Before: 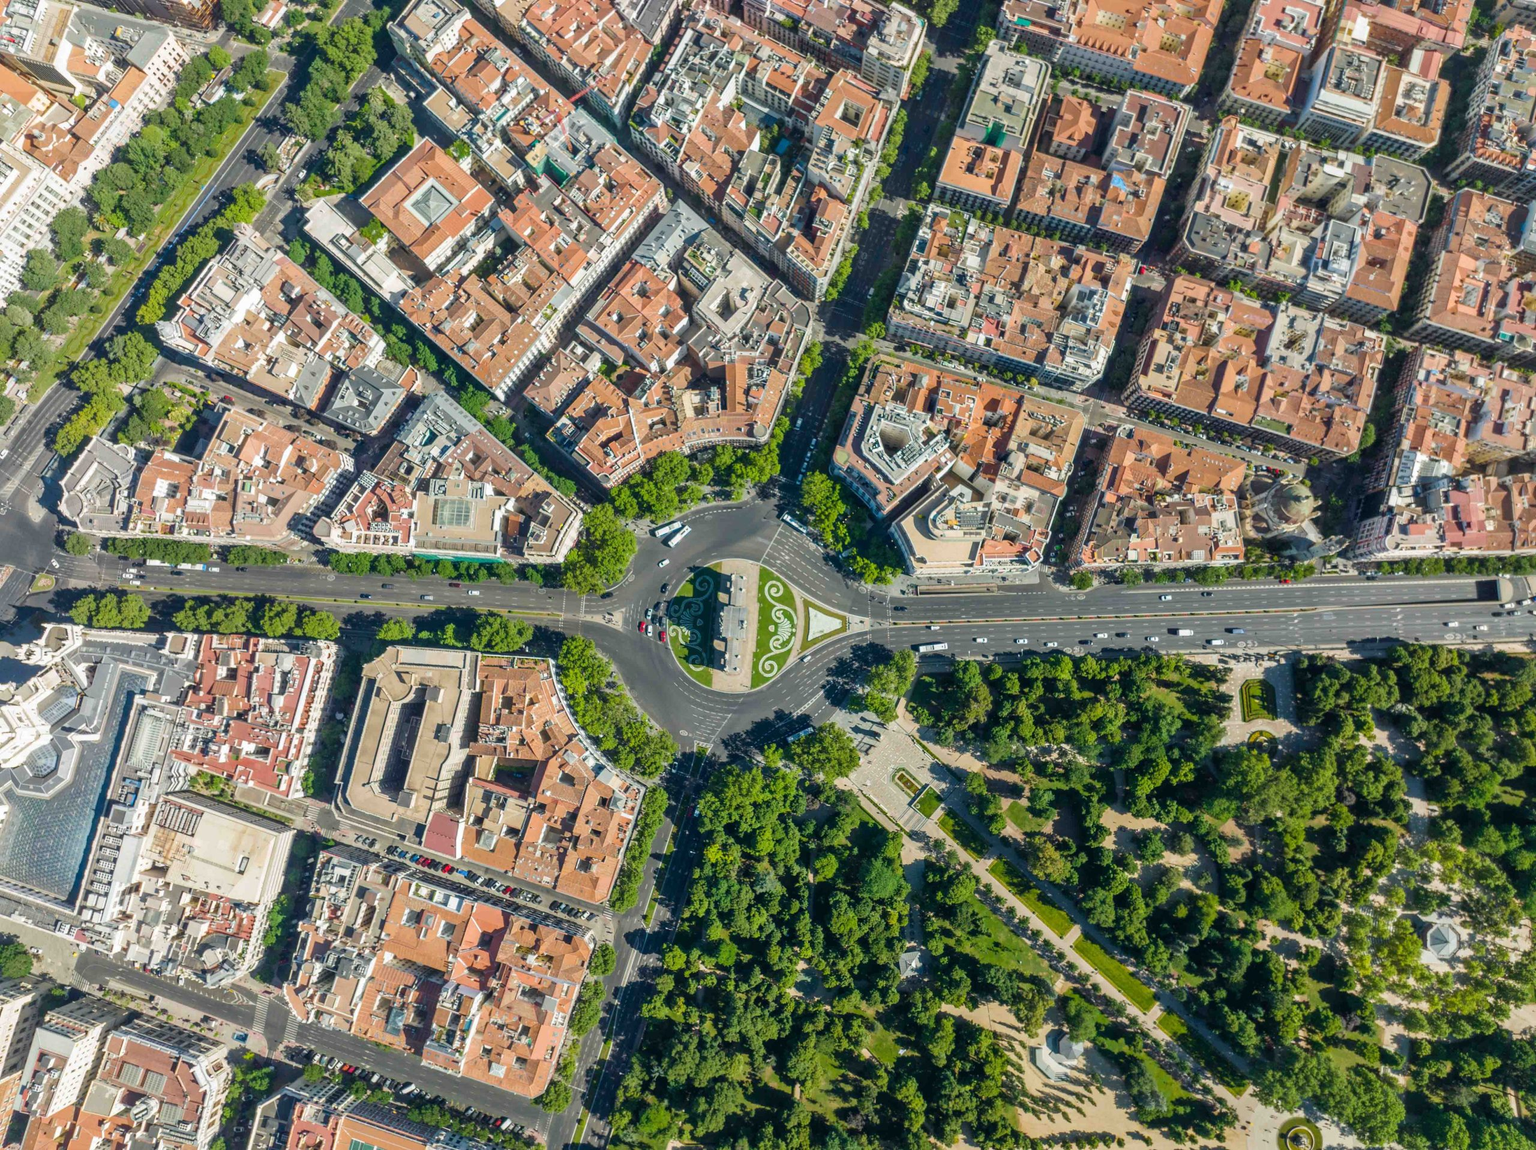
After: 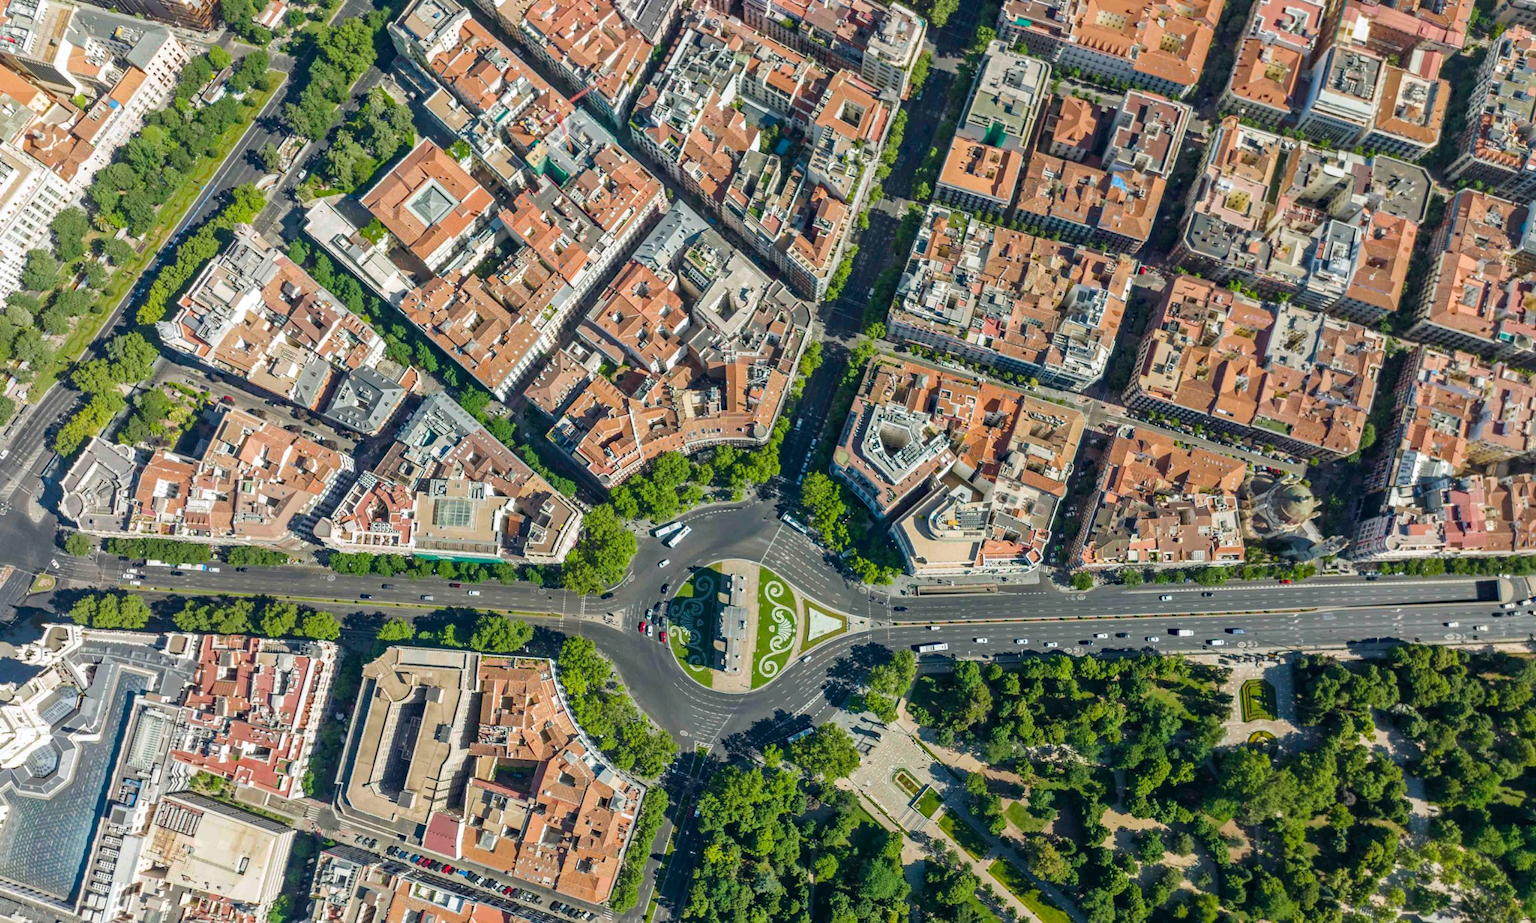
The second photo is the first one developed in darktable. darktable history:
crop: bottom 19.711%
haze removal: compatibility mode true, adaptive false
